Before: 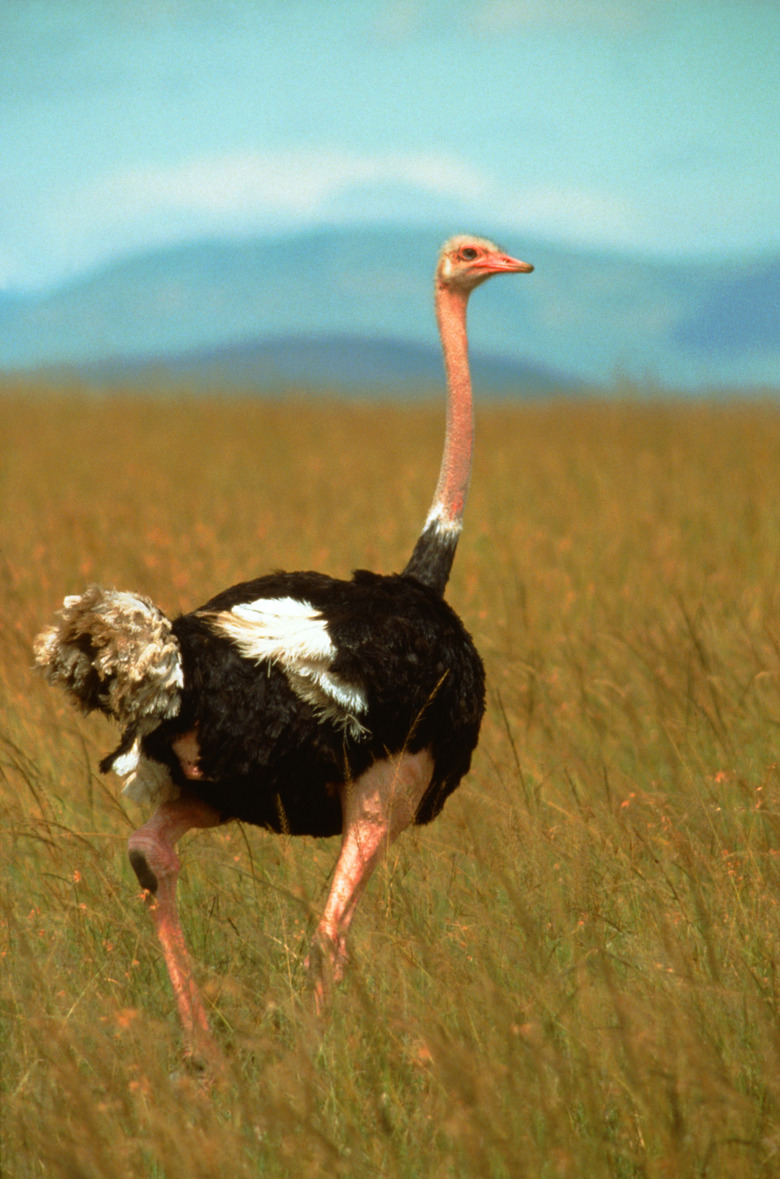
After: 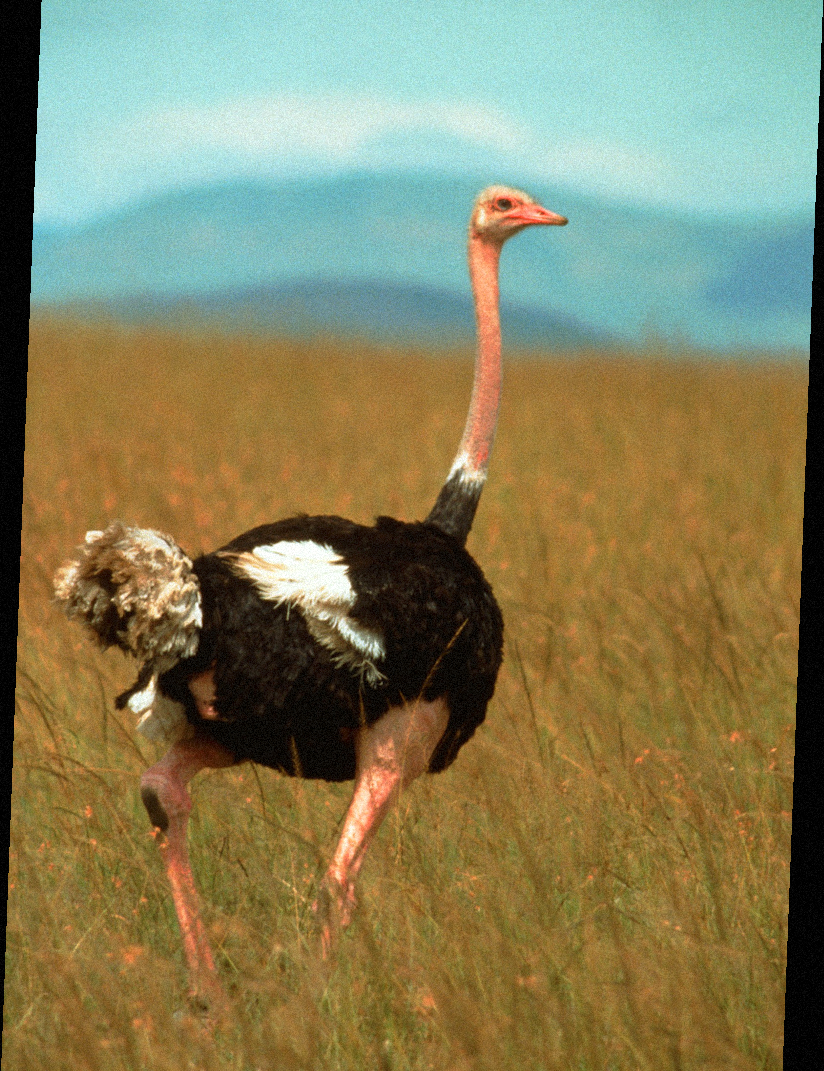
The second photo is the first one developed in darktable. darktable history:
white balance: red 1.029, blue 0.92
rotate and perspective: rotation 2.17°, automatic cropping off
grain: mid-tones bias 0%
color correction: highlights a* -0.772, highlights b* -8.92
crop and rotate: top 5.609%, bottom 5.609%
